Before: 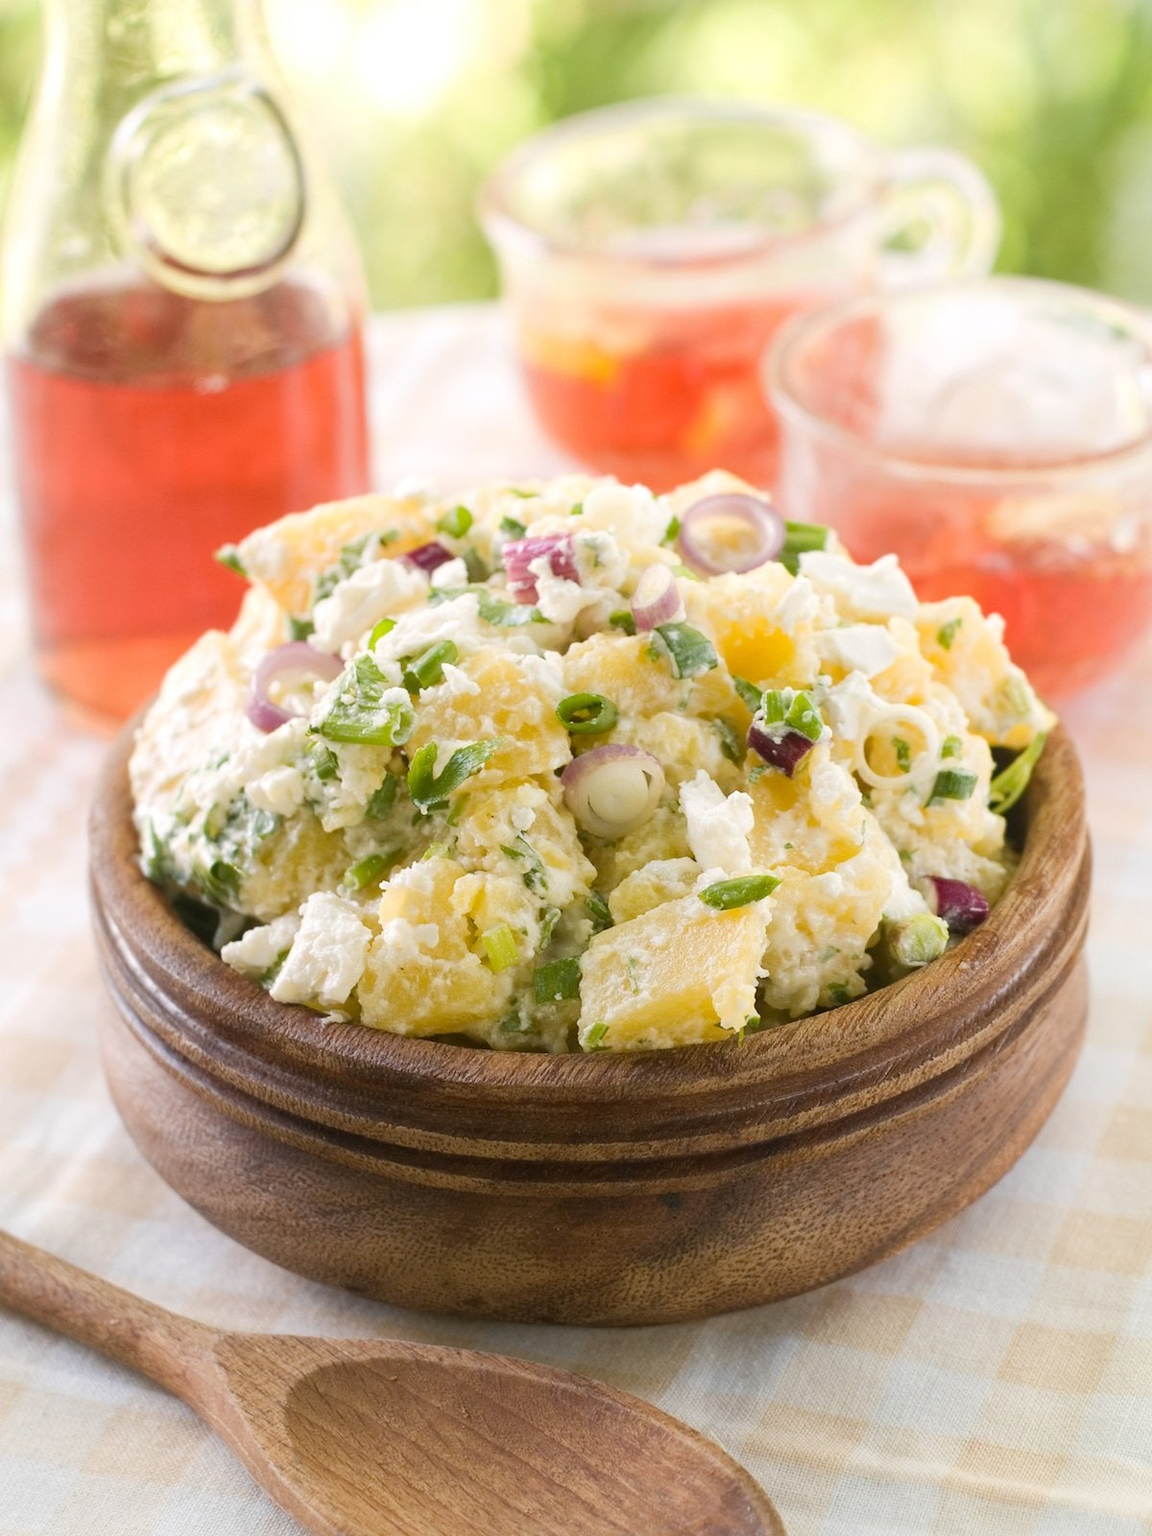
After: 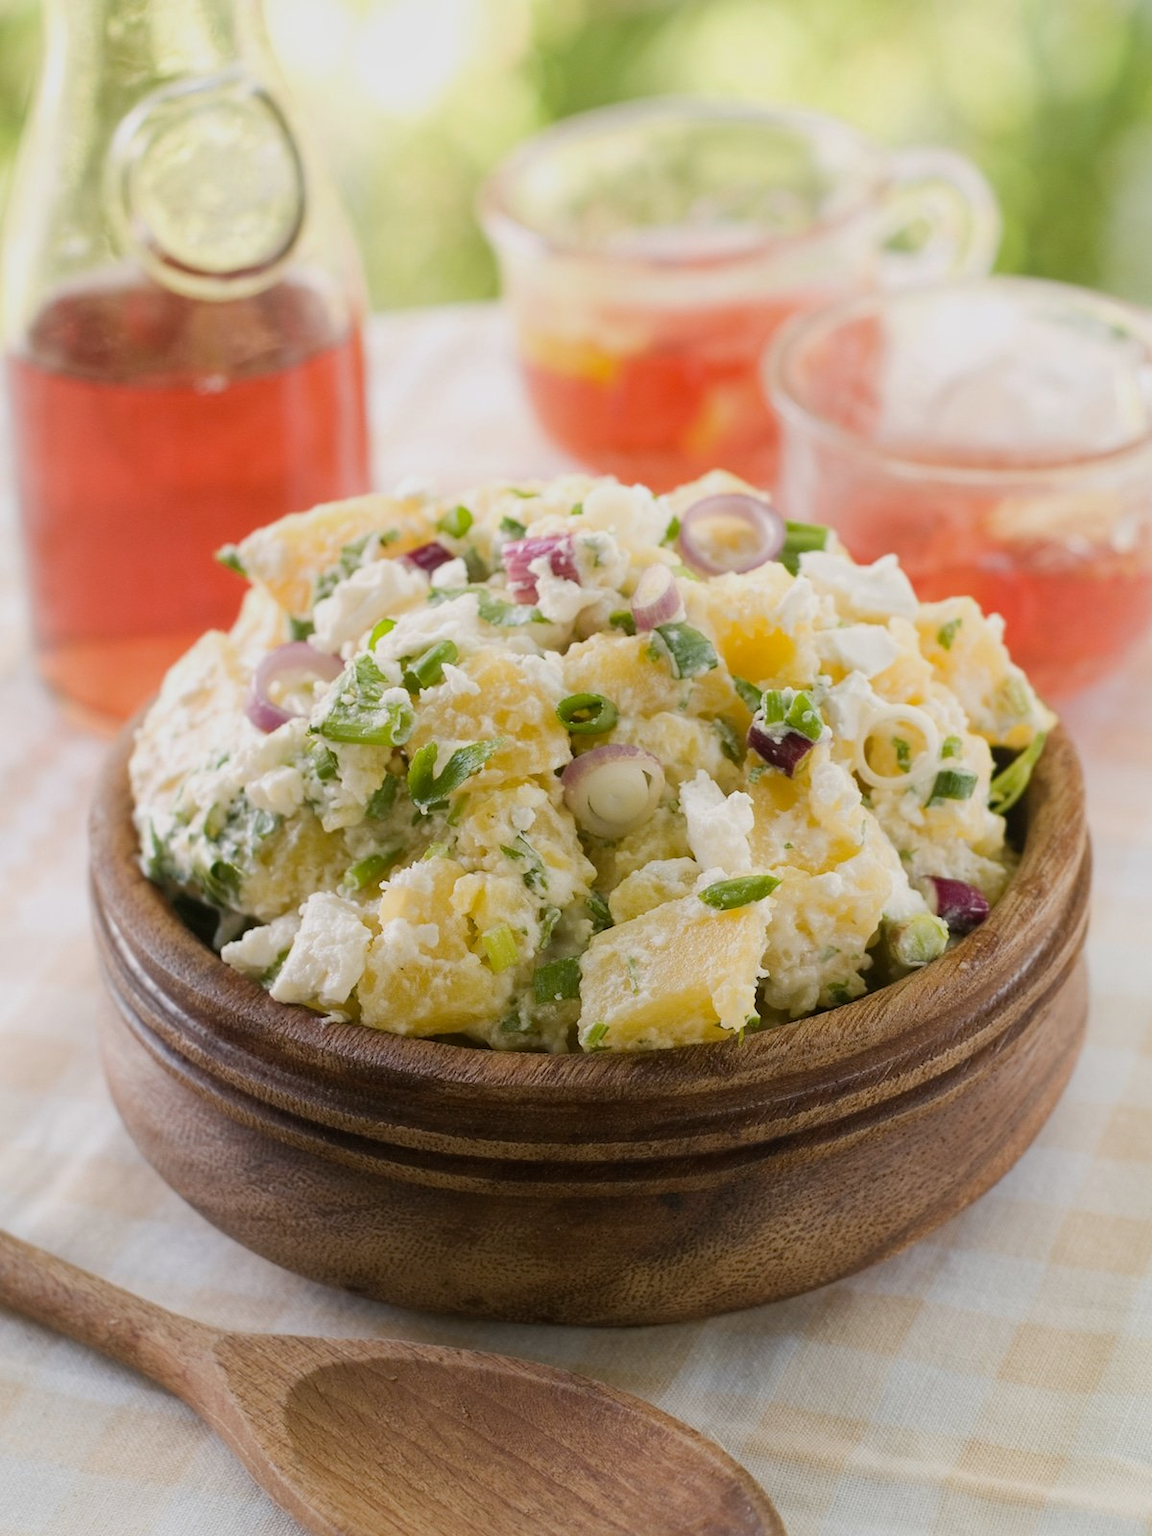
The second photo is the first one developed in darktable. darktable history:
exposure: black level correction 0, exposure -0.81 EV, compensate exposure bias true, compensate highlight preservation false
tone equalizer: -8 EV -0.432 EV, -7 EV -0.363 EV, -6 EV -0.3 EV, -5 EV -0.222 EV, -3 EV 0.213 EV, -2 EV 0.31 EV, -1 EV 0.377 EV, +0 EV 0.43 EV
